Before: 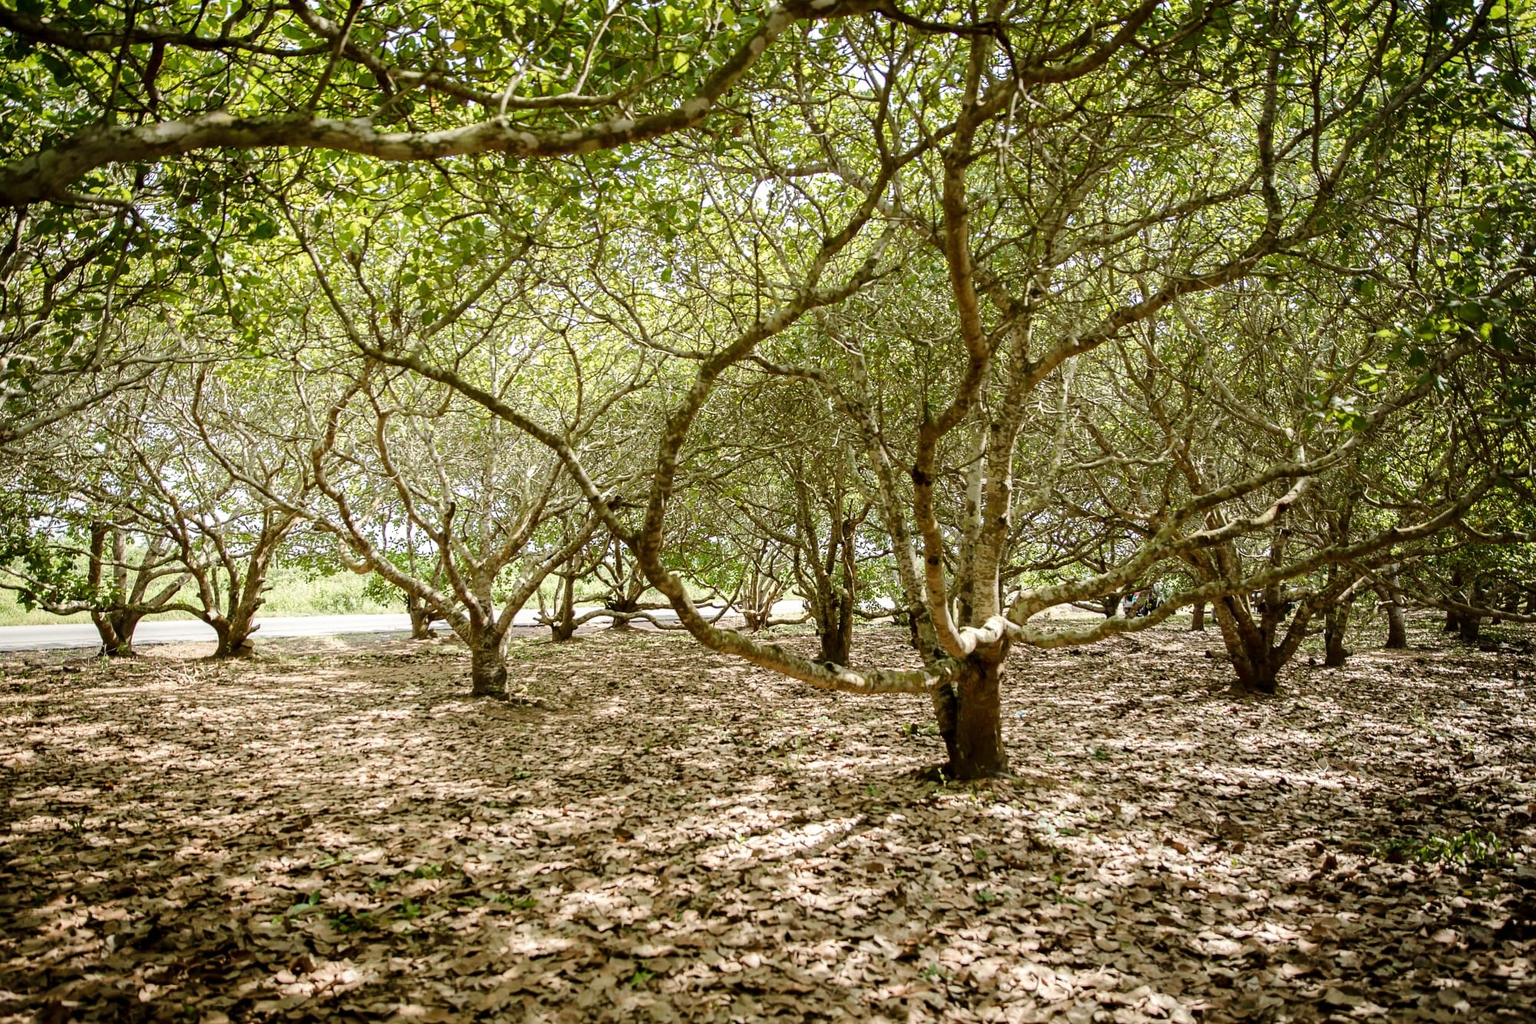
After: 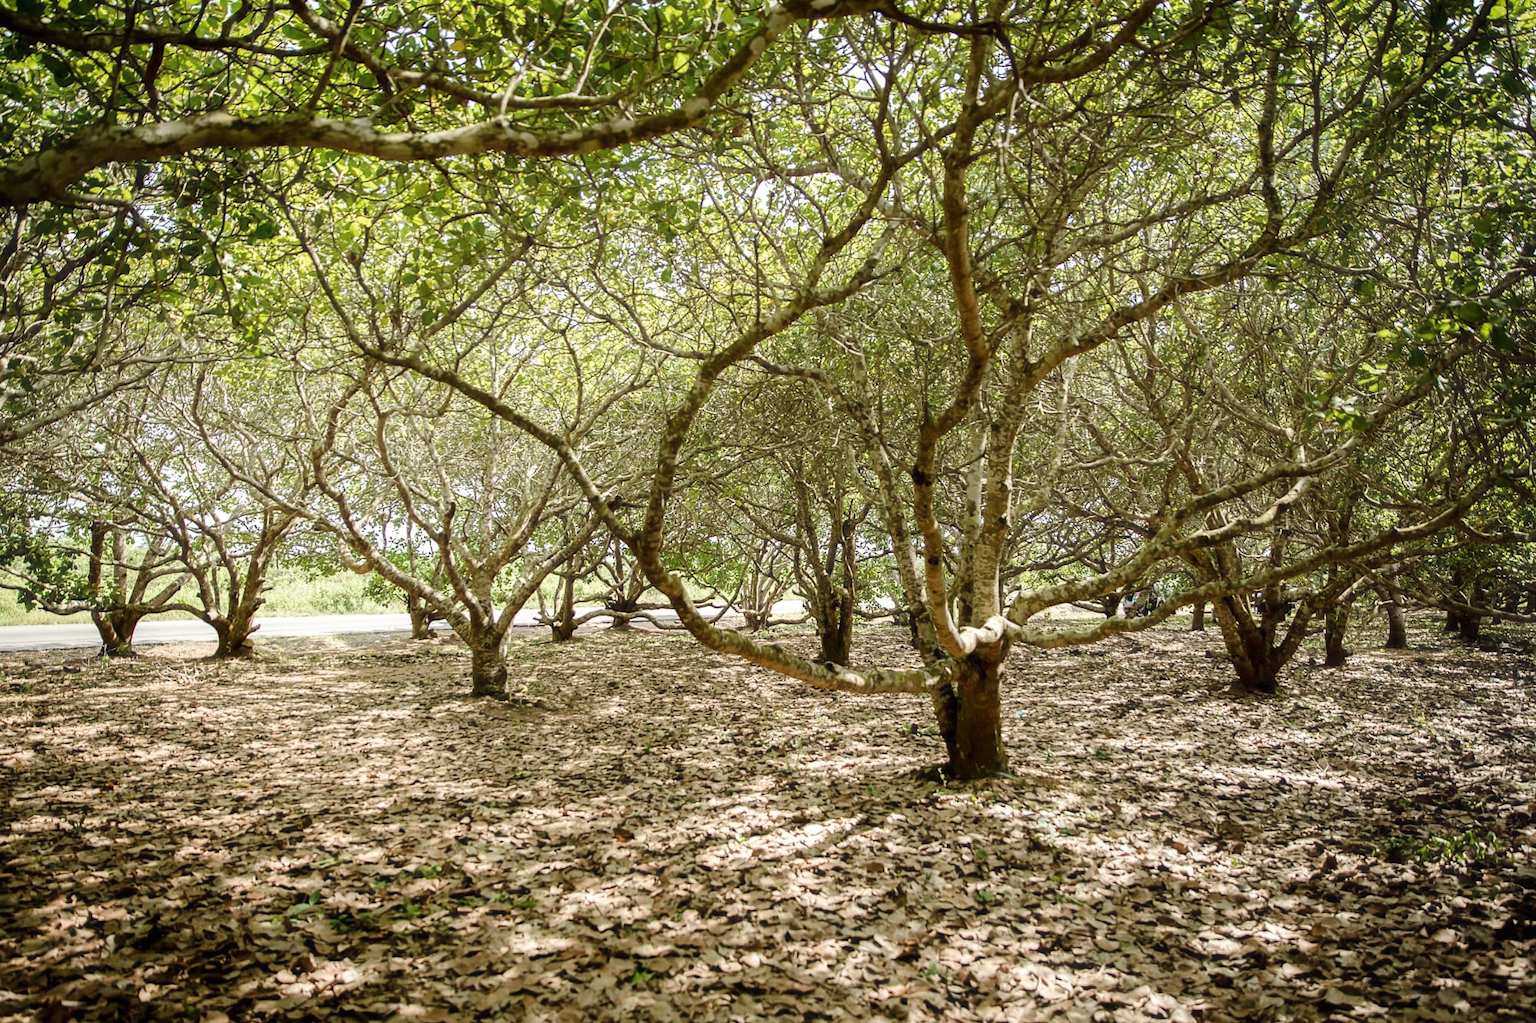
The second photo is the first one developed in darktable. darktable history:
haze removal: strength -0.041, adaptive false
